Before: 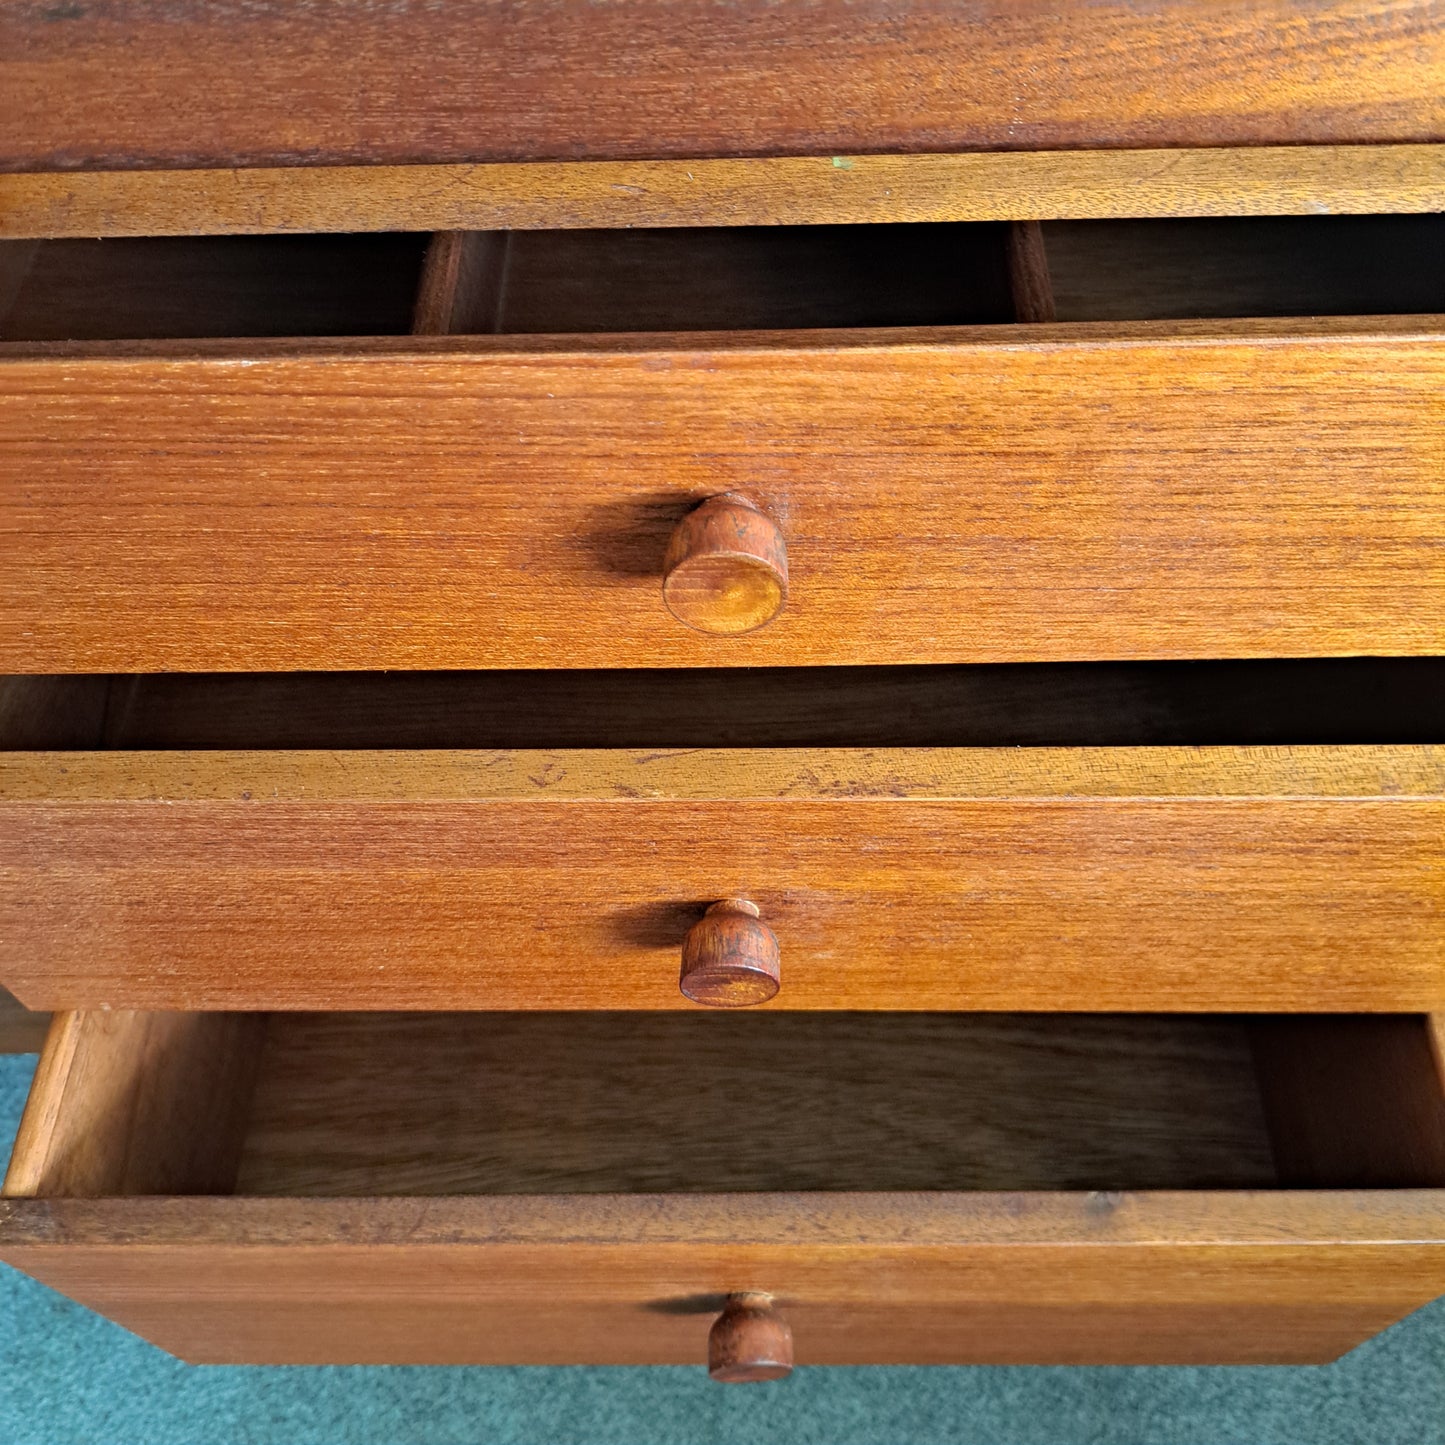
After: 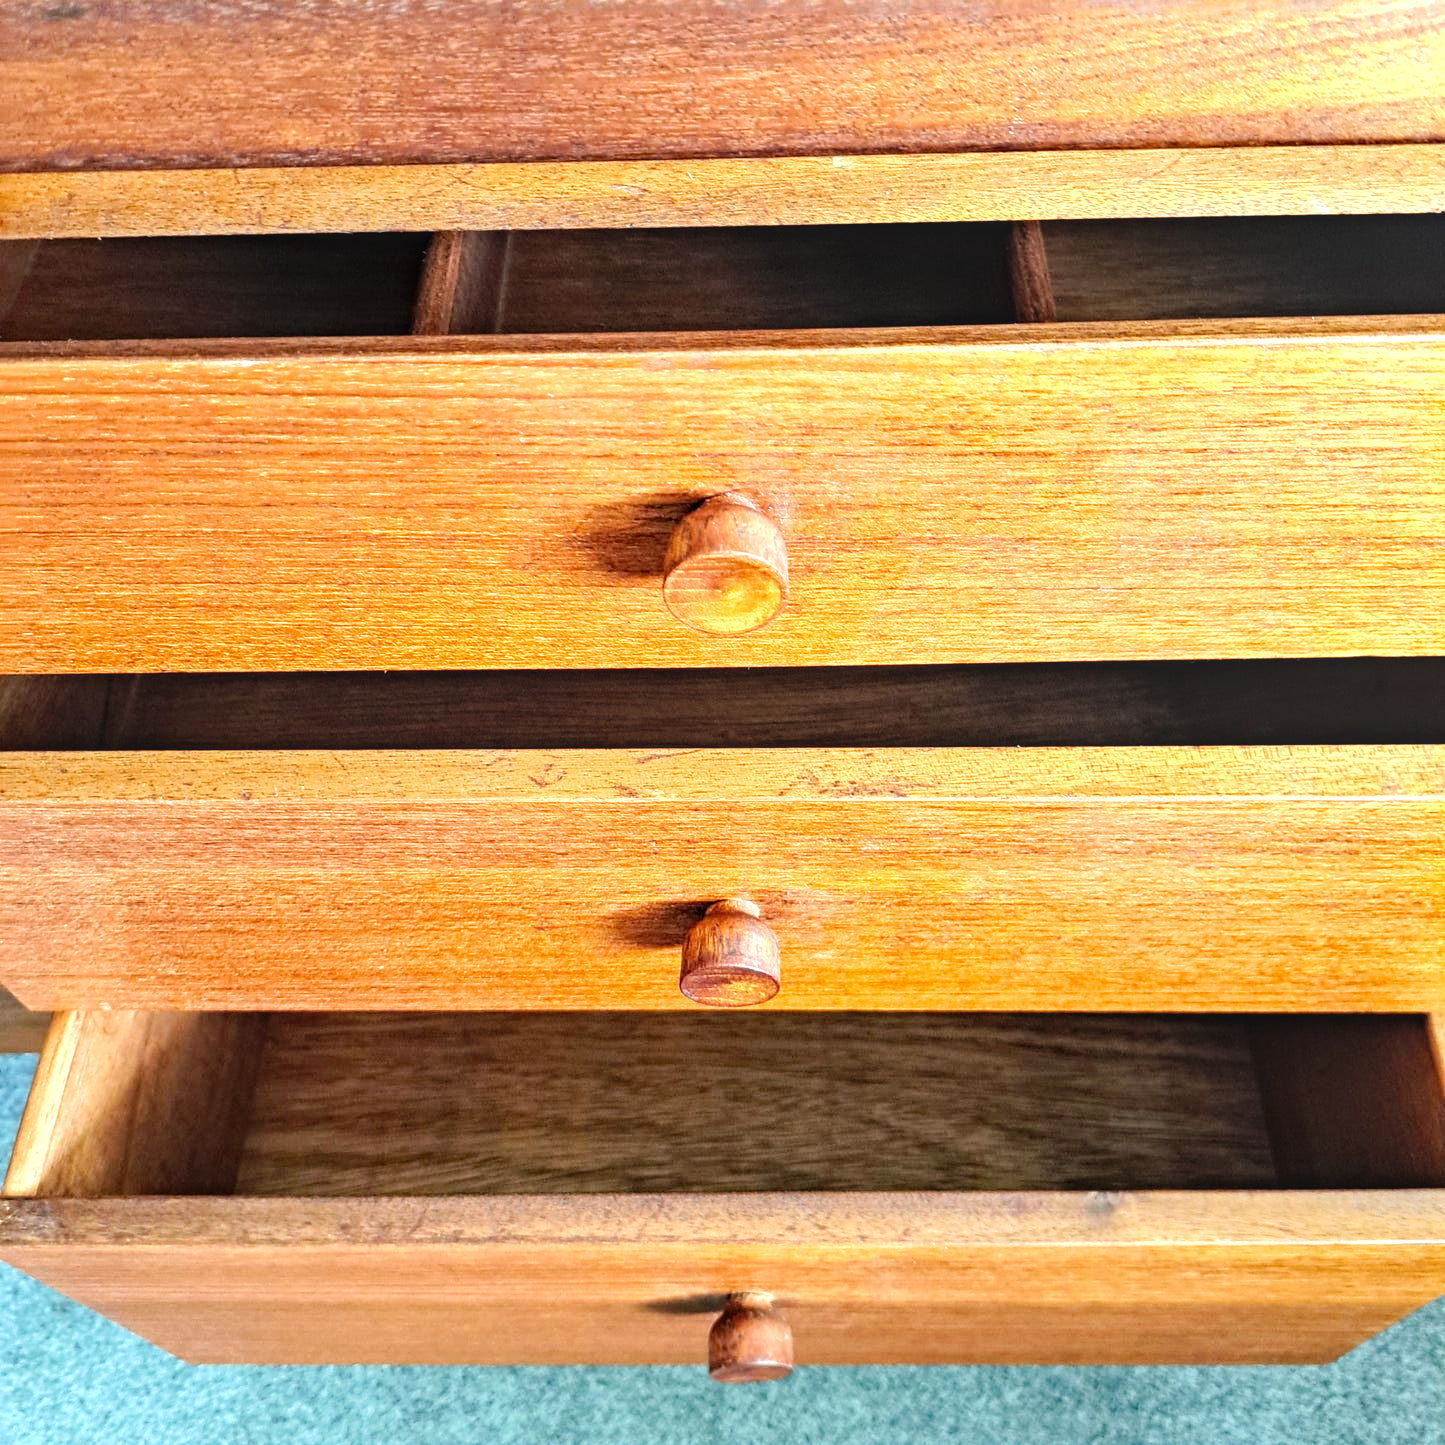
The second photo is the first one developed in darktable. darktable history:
local contrast: on, module defaults
tone curve: curves: ch0 [(0, 0) (0.037, 0.025) (0.131, 0.093) (0.275, 0.256) (0.476, 0.517) (0.607, 0.667) (0.691, 0.745) (0.789, 0.836) (0.911, 0.925) (0.997, 0.995)]; ch1 [(0, 0) (0.301, 0.3) (0.444, 0.45) (0.493, 0.495) (0.507, 0.503) (0.534, 0.533) (0.582, 0.58) (0.658, 0.693) (0.746, 0.77) (1, 1)]; ch2 [(0, 0) (0.246, 0.233) (0.36, 0.352) (0.415, 0.418) (0.476, 0.492) (0.502, 0.504) (0.525, 0.518) (0.539, 0.544) (0.586, 0.602) (0.634, 0.651) (0.706, 0.727) (0.853, 0.852) (1, 0.951)], preserve colors none
exposure: black level correction 0, exposure 1.103 EV, compensate highlight preservation false
